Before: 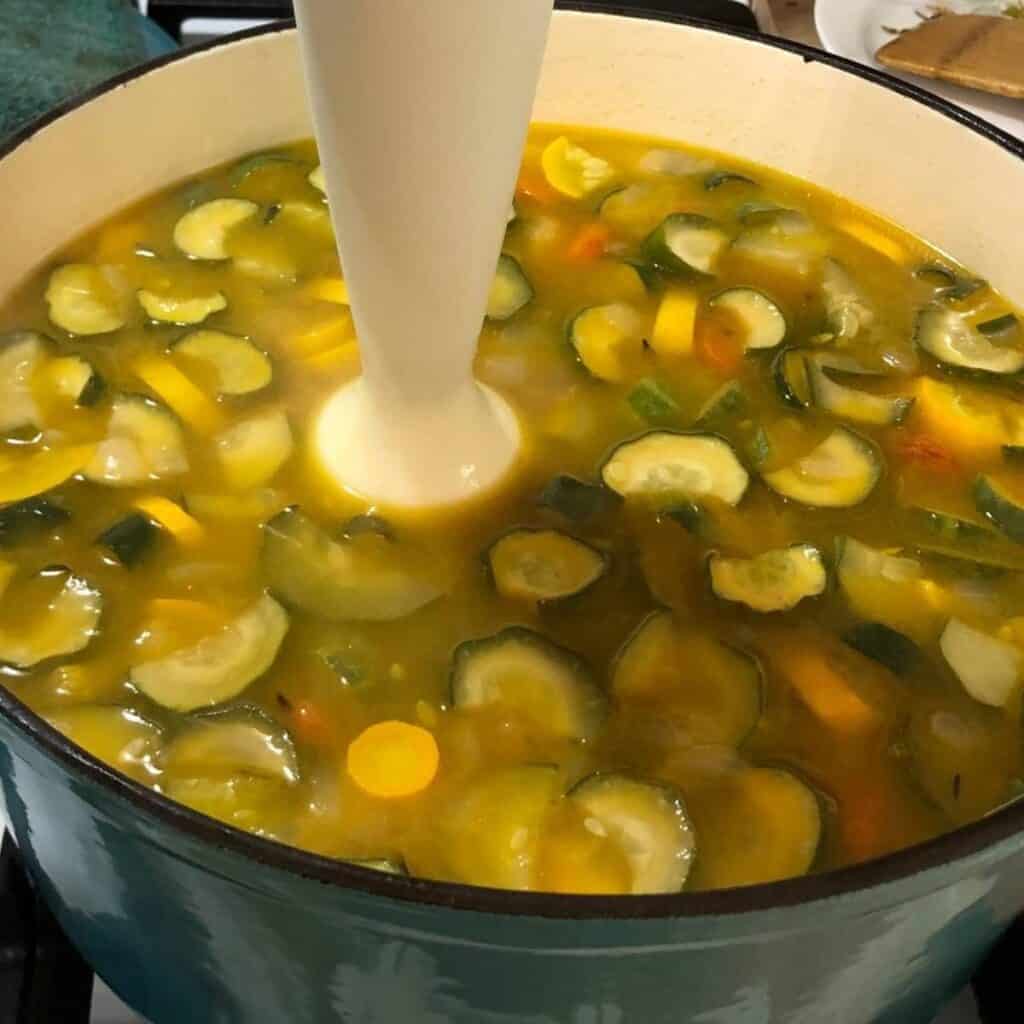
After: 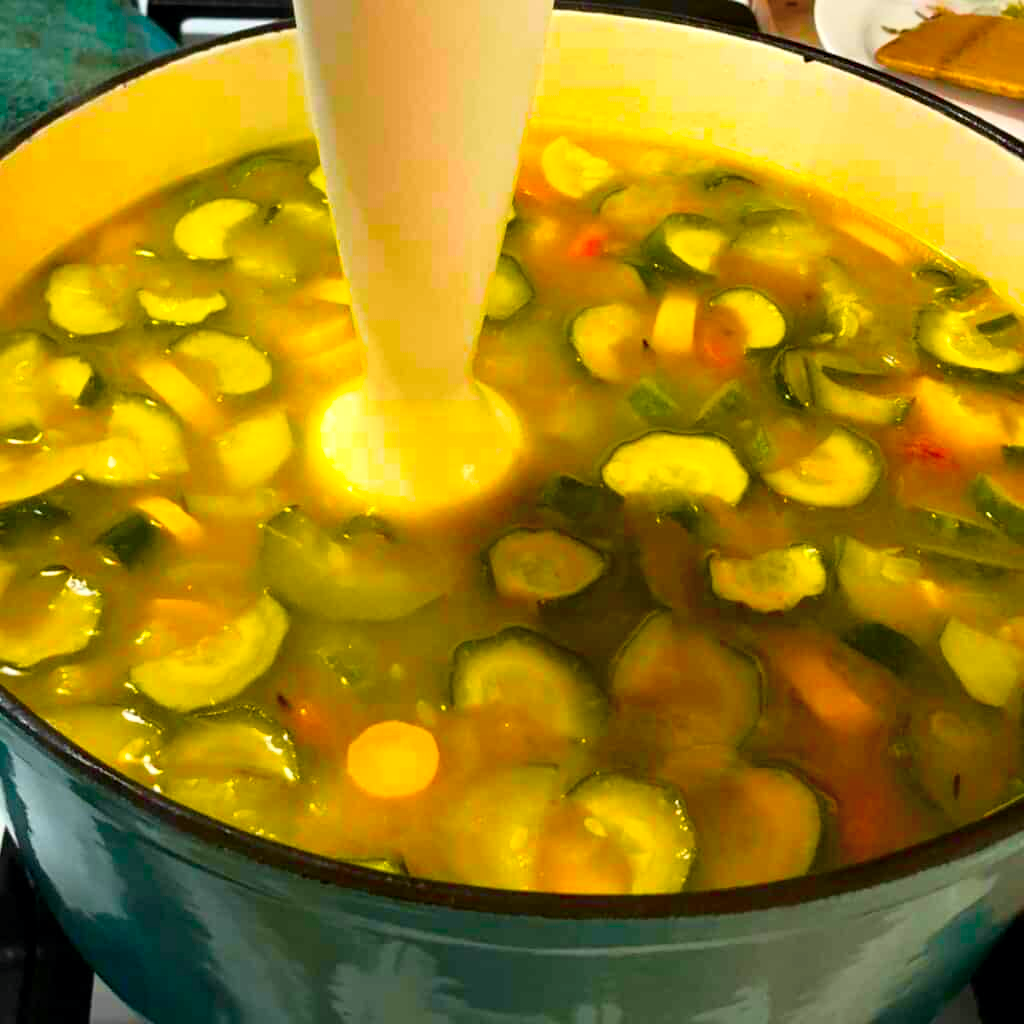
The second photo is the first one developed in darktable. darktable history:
tone curve: curves: ch0 [(0, 0) (0.058, 0.037) (0.214, 0.183) (0.304, 0.288) (0.561, 0.554) (0.687, 0.677) (0.768, 0.768) (0.858, 0.861) (0.987, 0.945)]; ch1 [(0, 0) (0.172, 0.123) (0.312, 0.296) (0.432, 0.448) (0.471, 0.469) (0.502, 0.5) (0.521, 0.505) (0.565, 0.569) (0.663, 0.663) (0.703, 0.721) (0.857, 0.917) (1, 1)]; ch2 [(0, 0) (0.411, 0.424) (0.485, 0.497) (0.502, 0.5) (0.517, 0.511) (0.556, 0.551) (0.626, 0.594) (0.709, 0.661) (1, 1)], color space Lab, independent channels, preserve colors none
exposure: black level correction 0.001, exposure 0.5 EV, compensate exposure bias true, compensate highlight preservation false
color calibration: output R [0.946, 0.065, -0.013, 0], output G [-0.246, 1.264, -0.017, 0], output B [0.046, -0.098, 1.05, 0], illuminant custom, x 0.344, y 0.359, temperature 5045.54 K
color balance rgb: linear chroma grading › global chroma 25%, perceptual saturation grading › global saturation 50%
white balance: emerald 1
